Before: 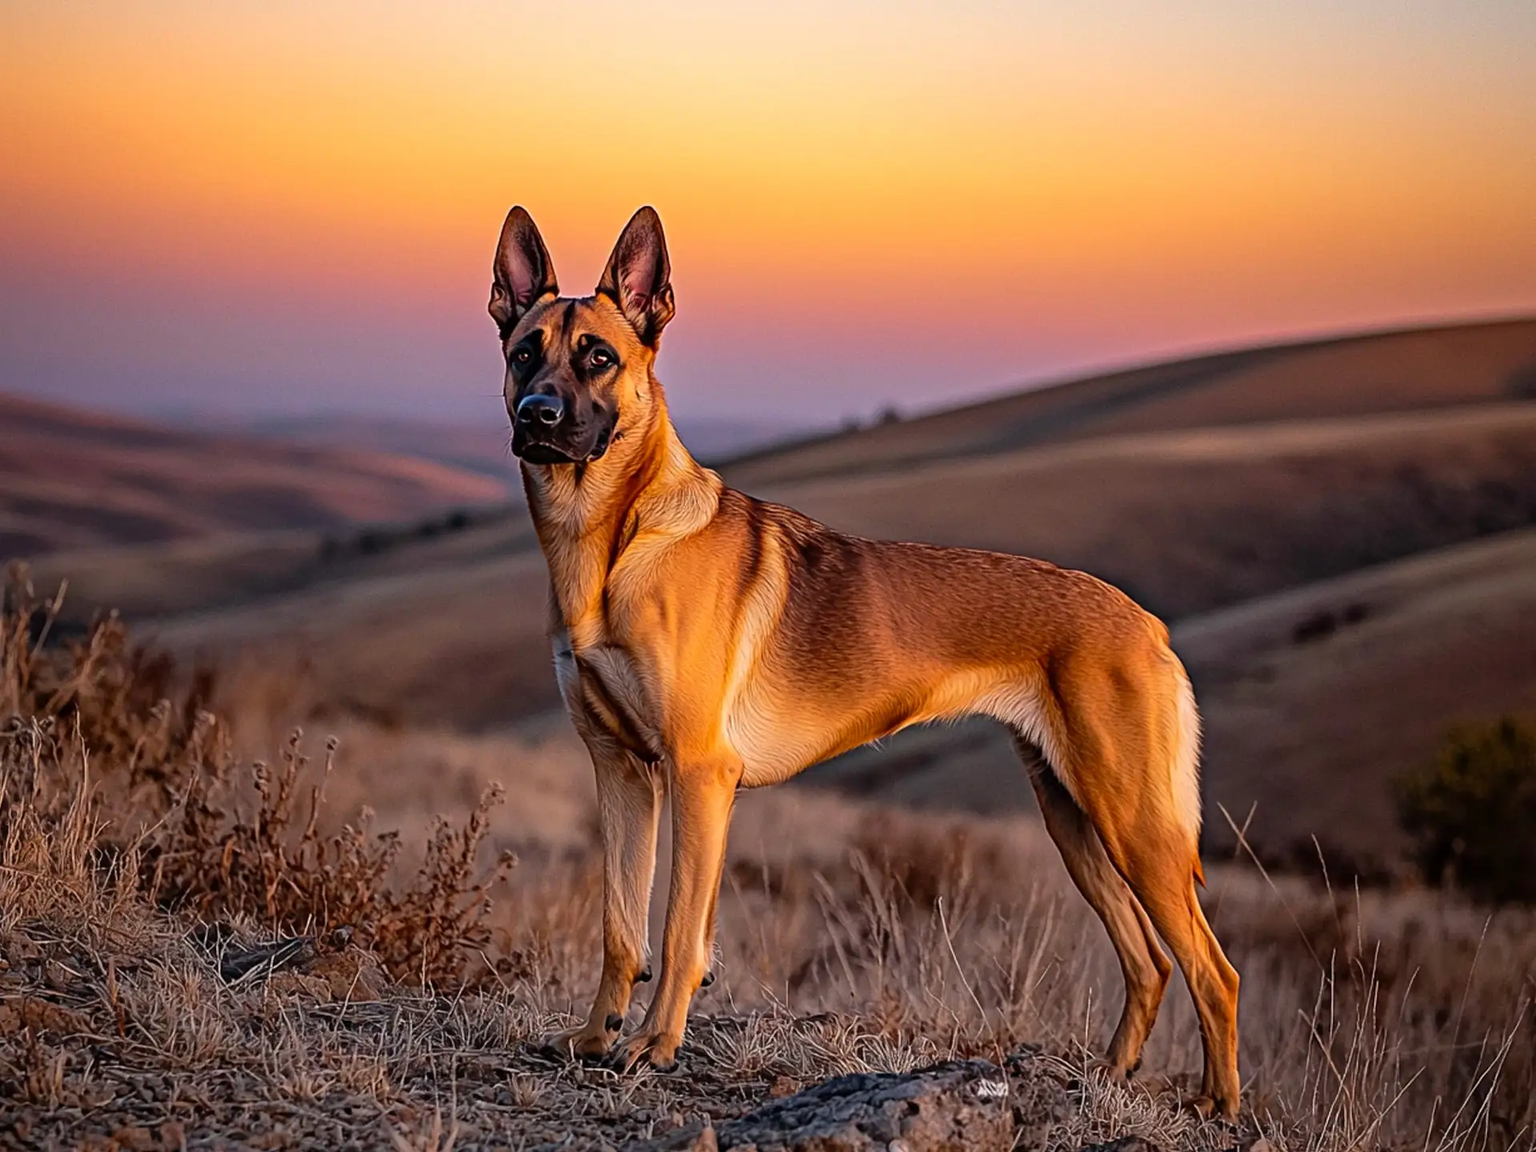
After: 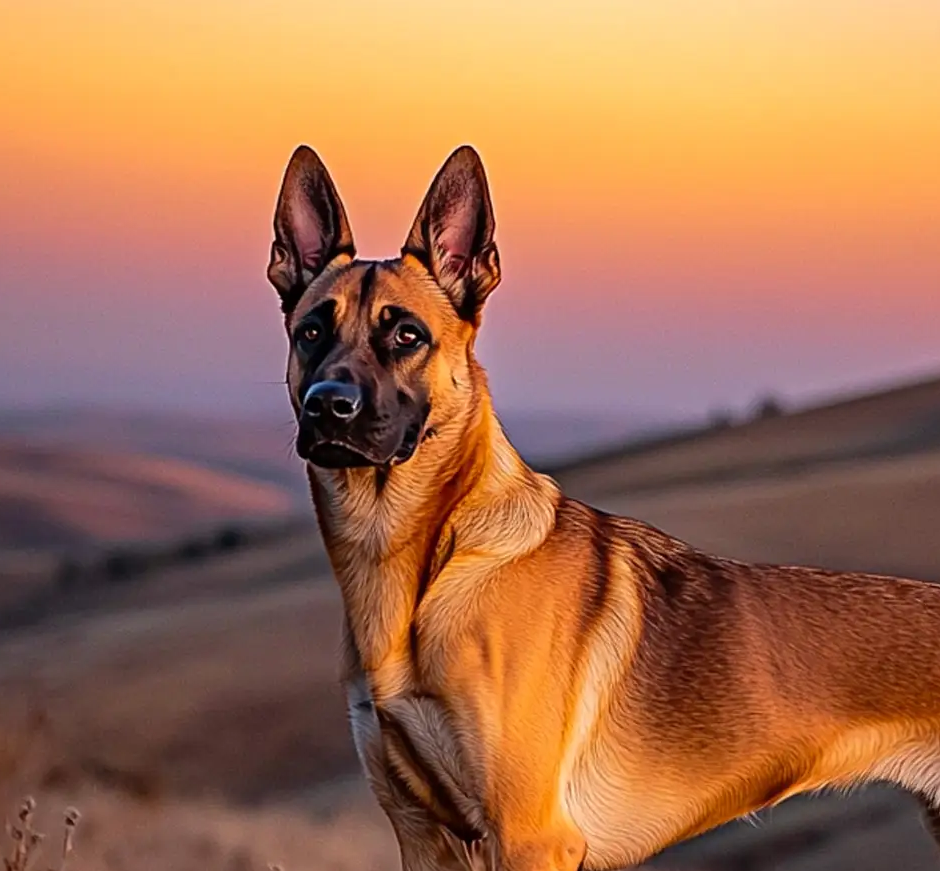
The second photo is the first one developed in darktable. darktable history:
crop: left 17.908%, top 7.818%, right 33.103%, bottom 31.638%
